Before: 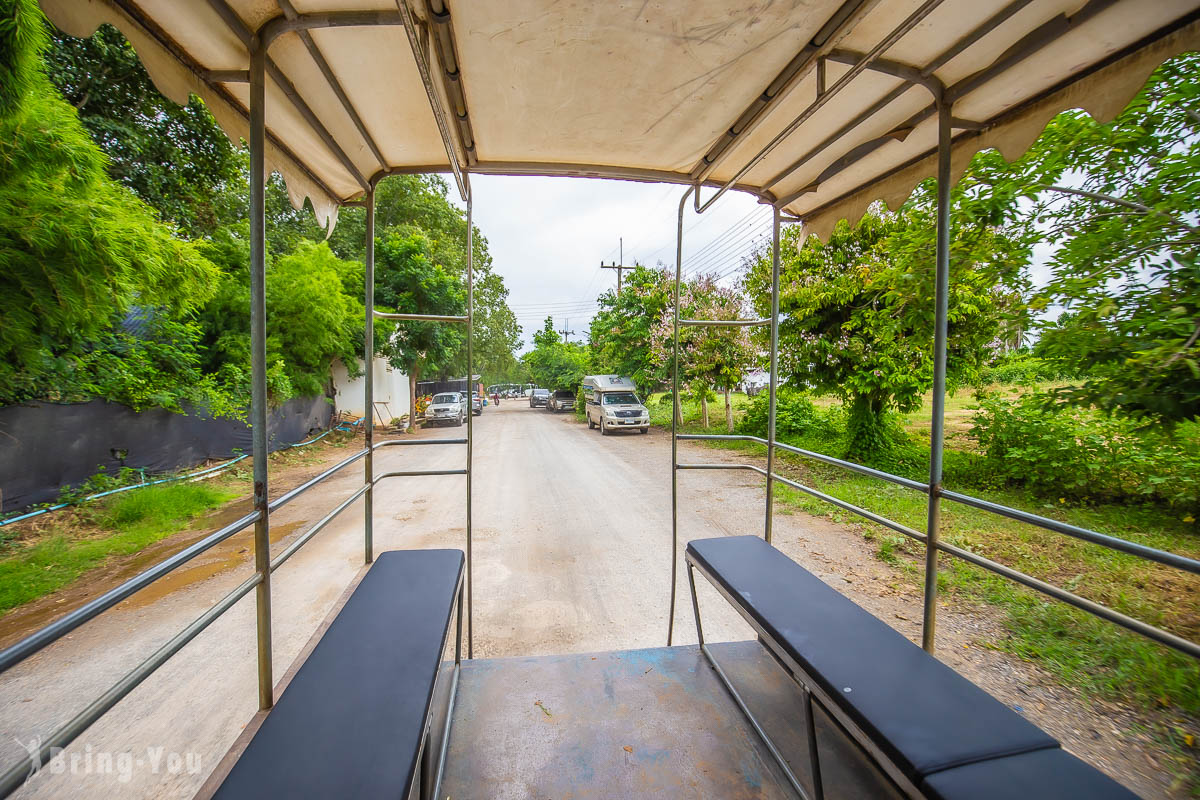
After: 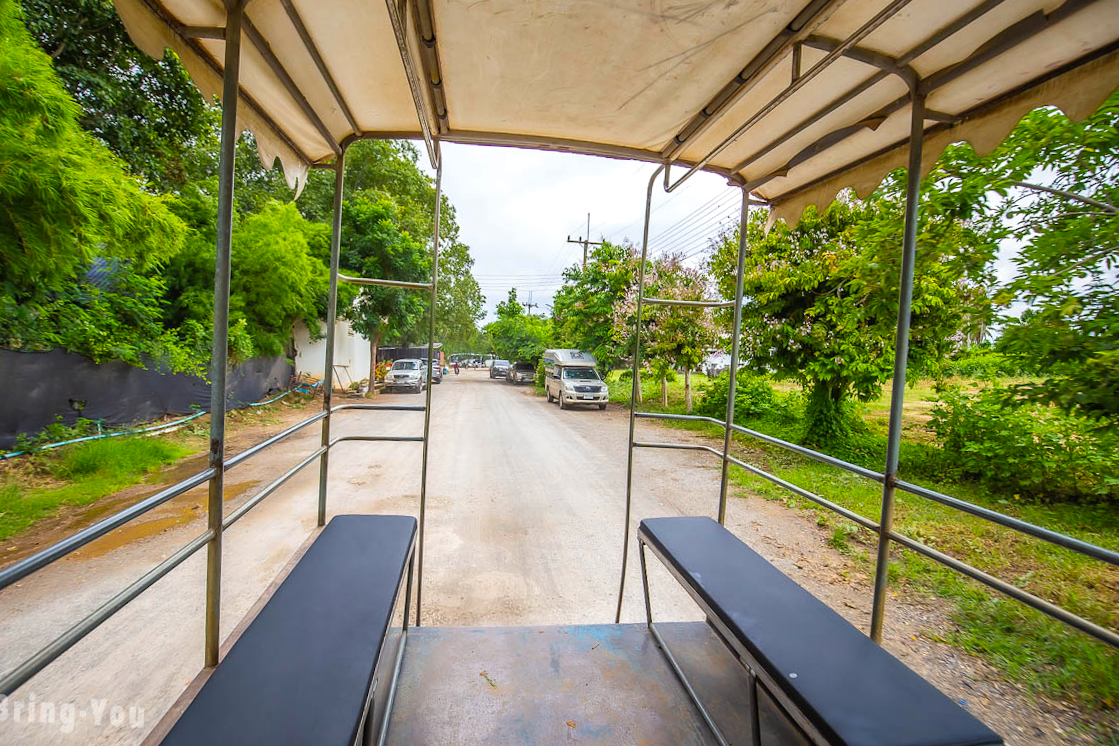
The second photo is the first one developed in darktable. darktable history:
crop and rotate: angle -2.78°
color balance rgb: linear chroma grading › global chroma -14.537%, perceptual saturation grading › global saturation 30.795%, contrast 4.884%
